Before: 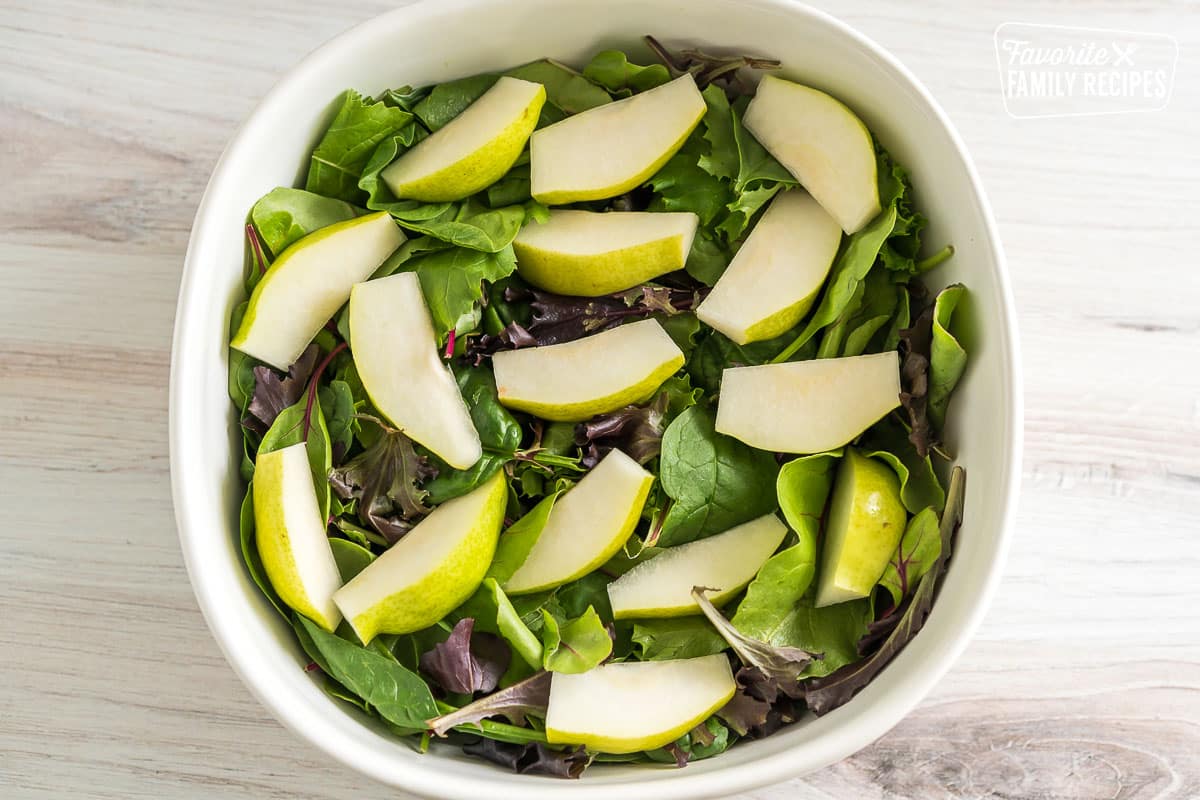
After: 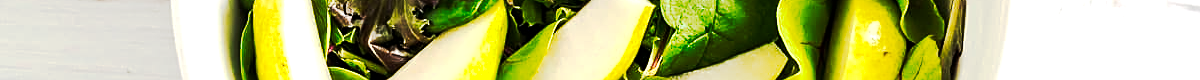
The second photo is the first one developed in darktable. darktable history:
tone curve: curves: ch0 [(0, 0) (0.003, 0.002) (0.011, 0.002) (0.025, 0.002) (0.044, 0.007) (0.069, 0.014) (0.1, 0.026) (0.136, 0.04) (0.177, 0.061) (0.224, 0.1) (0.277, 0.151) (0.335, 0.198) (0.399, 0.272) (0.468, 0.387) (0.543, 0.553) (0.623, 0.716) (0.709, 0.8) (0.801, 0.855) (0.898, 0.897) (1, 1)], preserve colors none
crop and rotate: top 59.084%, bottom 30.916%
sharpen: on, module defaults
exposure: black level correction 0.001, exposure 0.5 EV, compensate exposure bias true, compensate highlight preservation false
